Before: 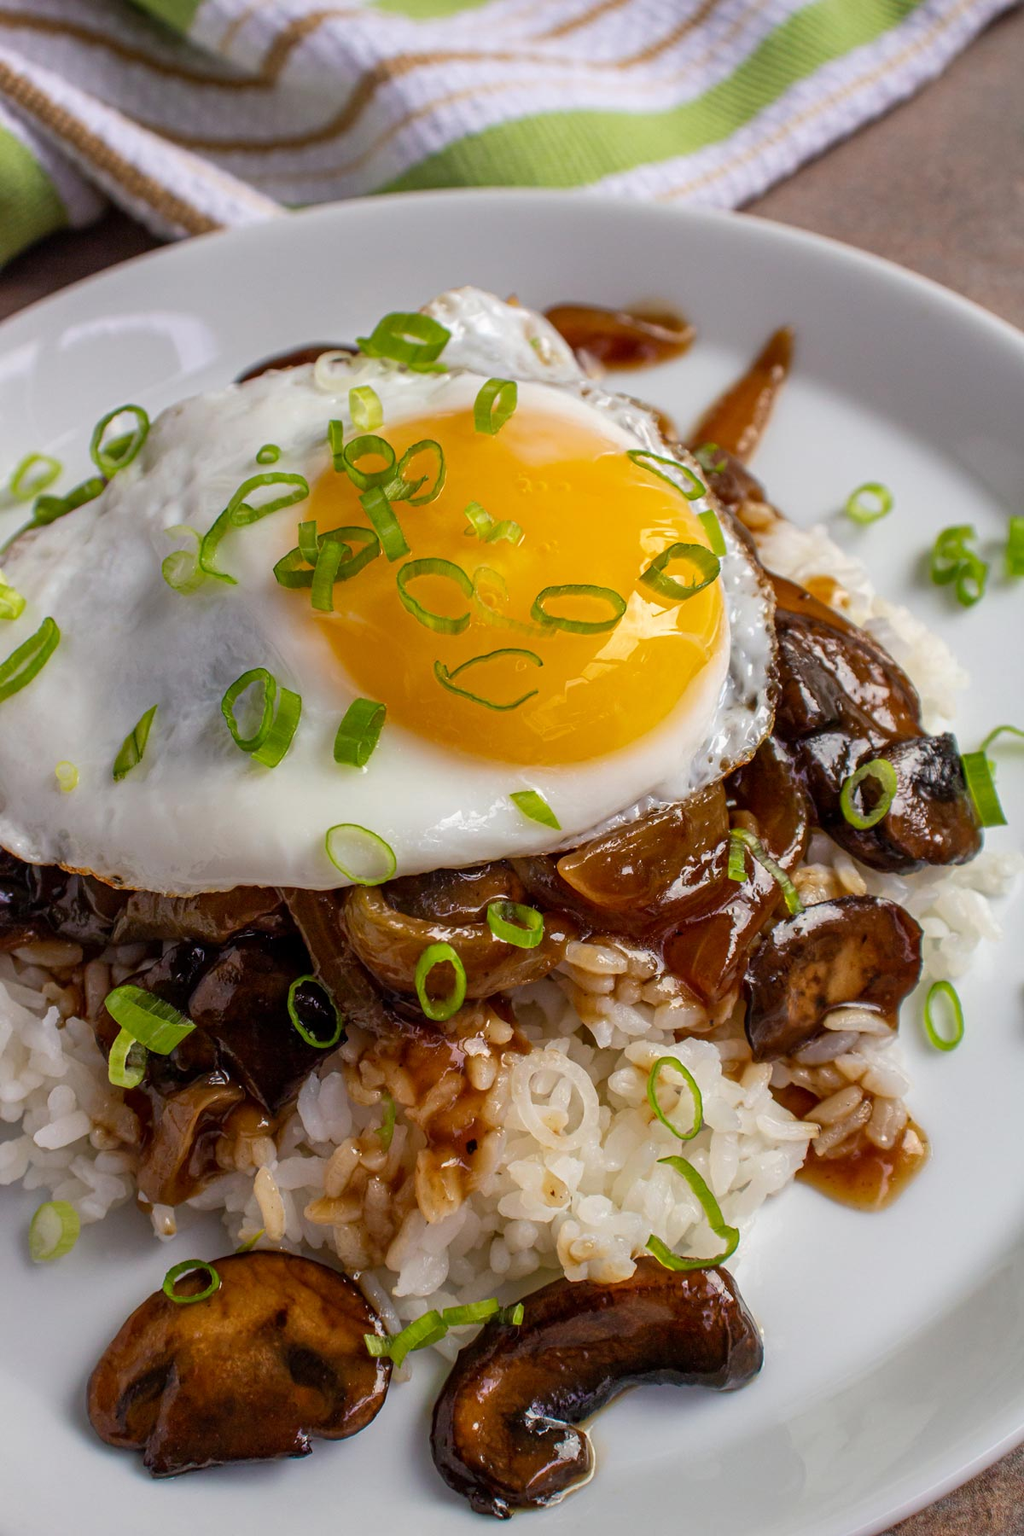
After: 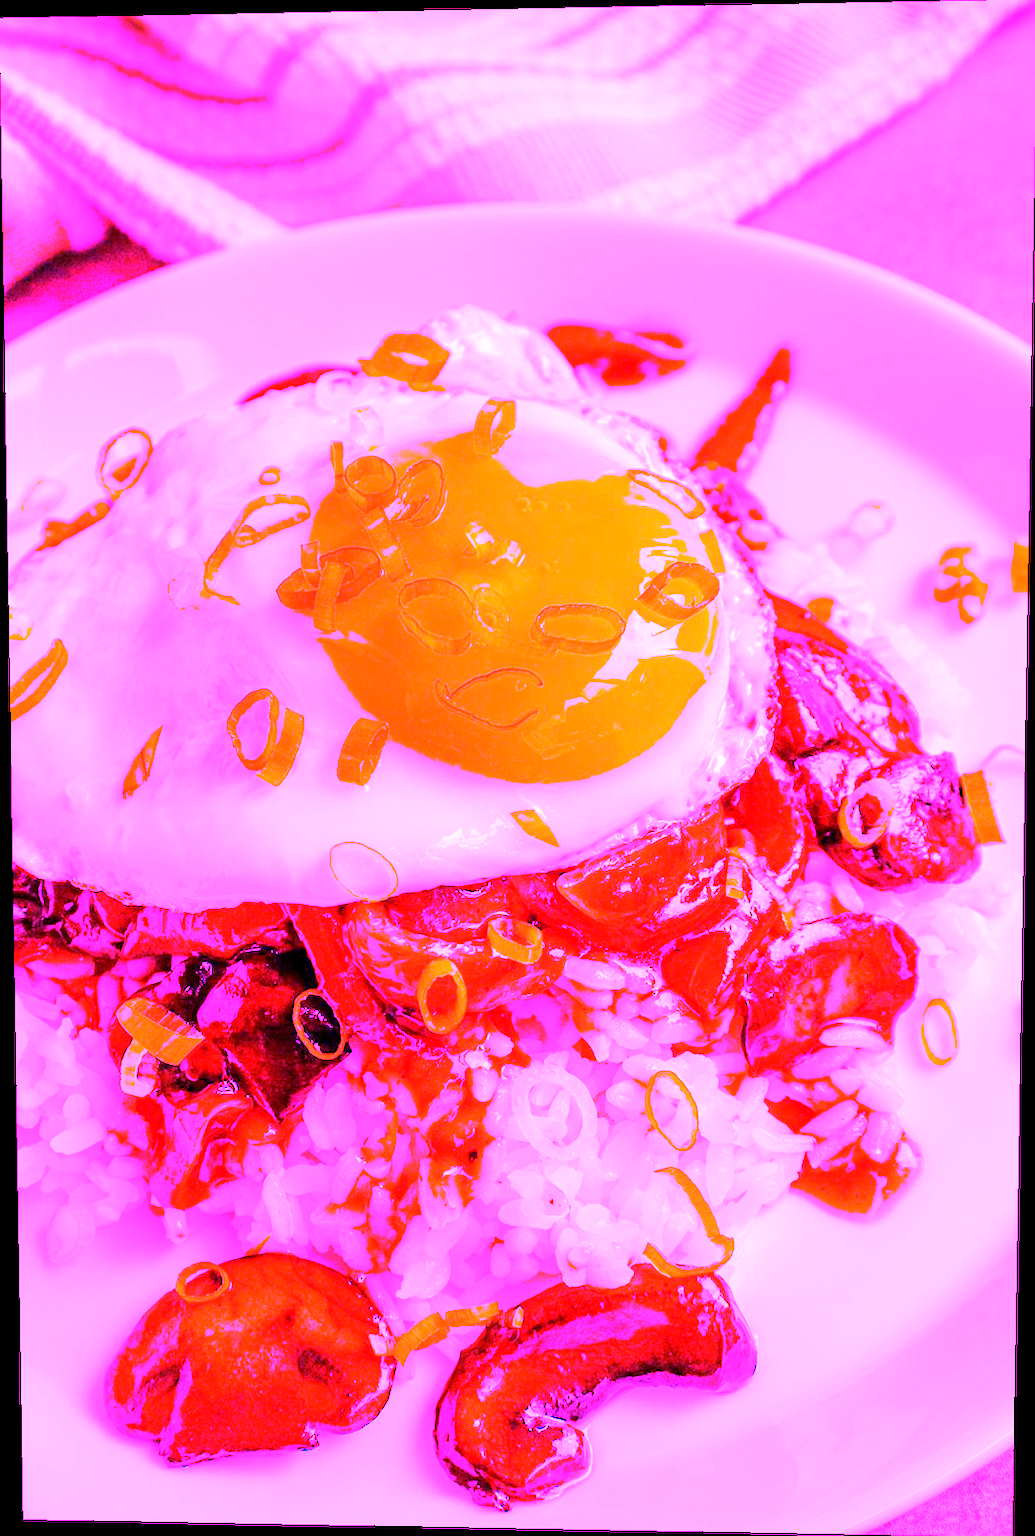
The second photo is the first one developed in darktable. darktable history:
white balance: red 8, blue 8
rotate and perspective: lens shift (vertical) 0.048, lens shift (horizontal) -0.024, automatic cropping off
